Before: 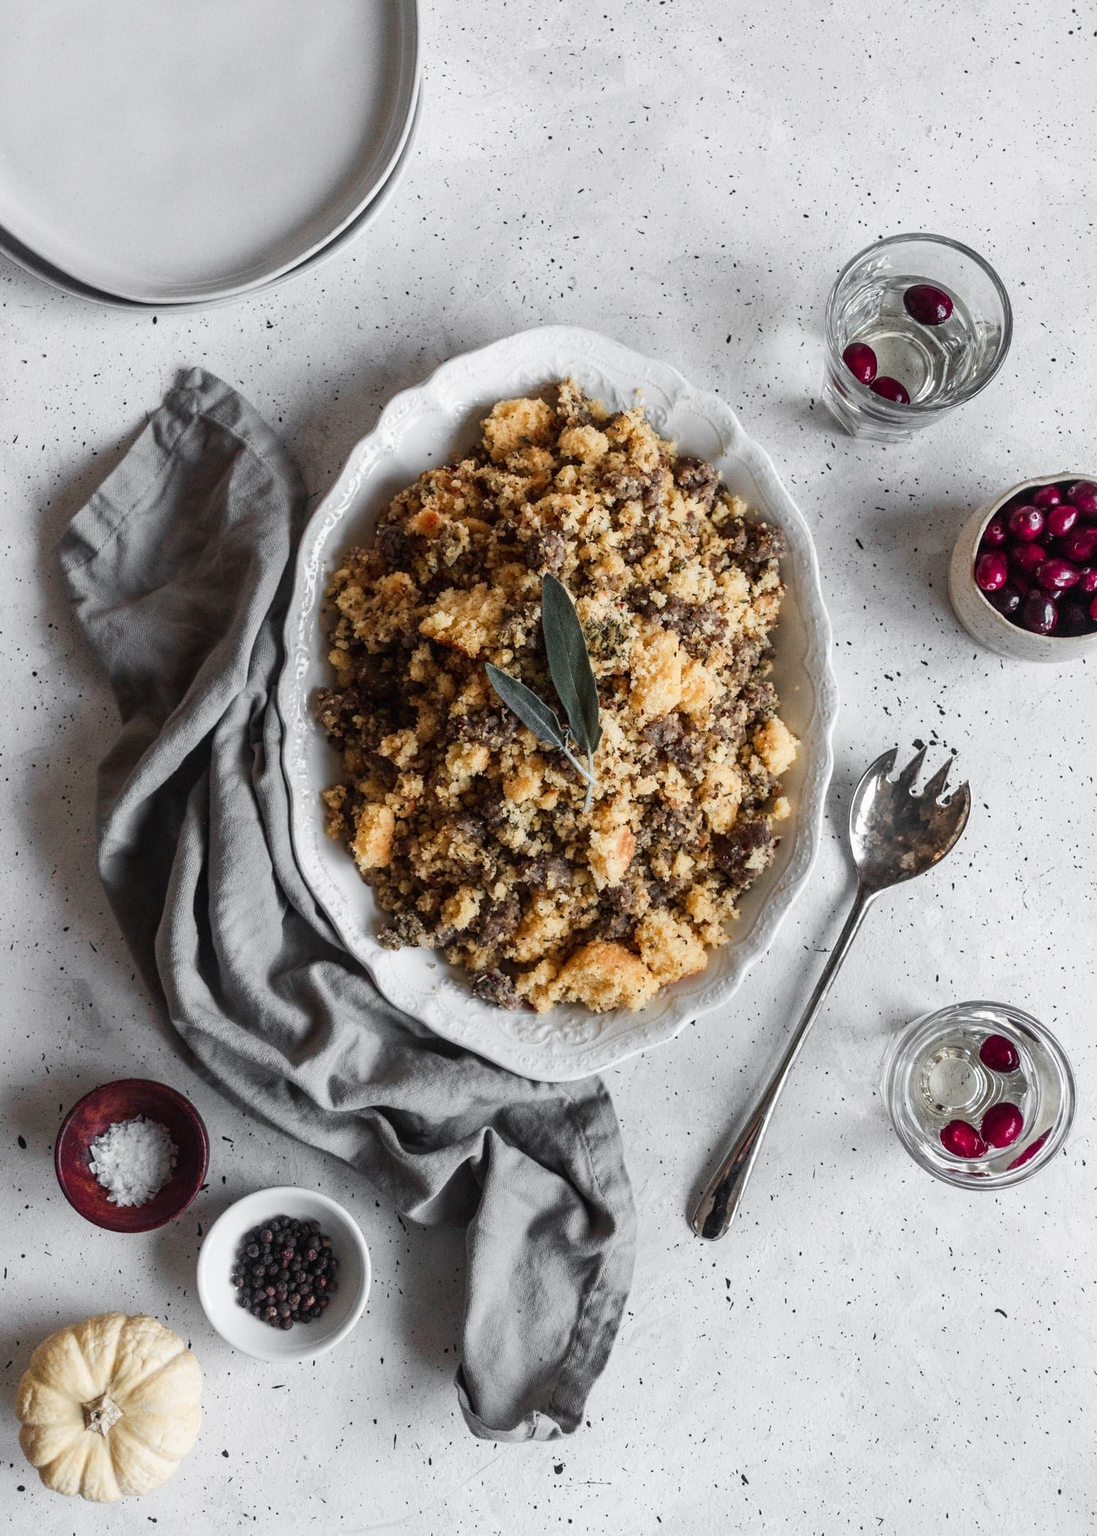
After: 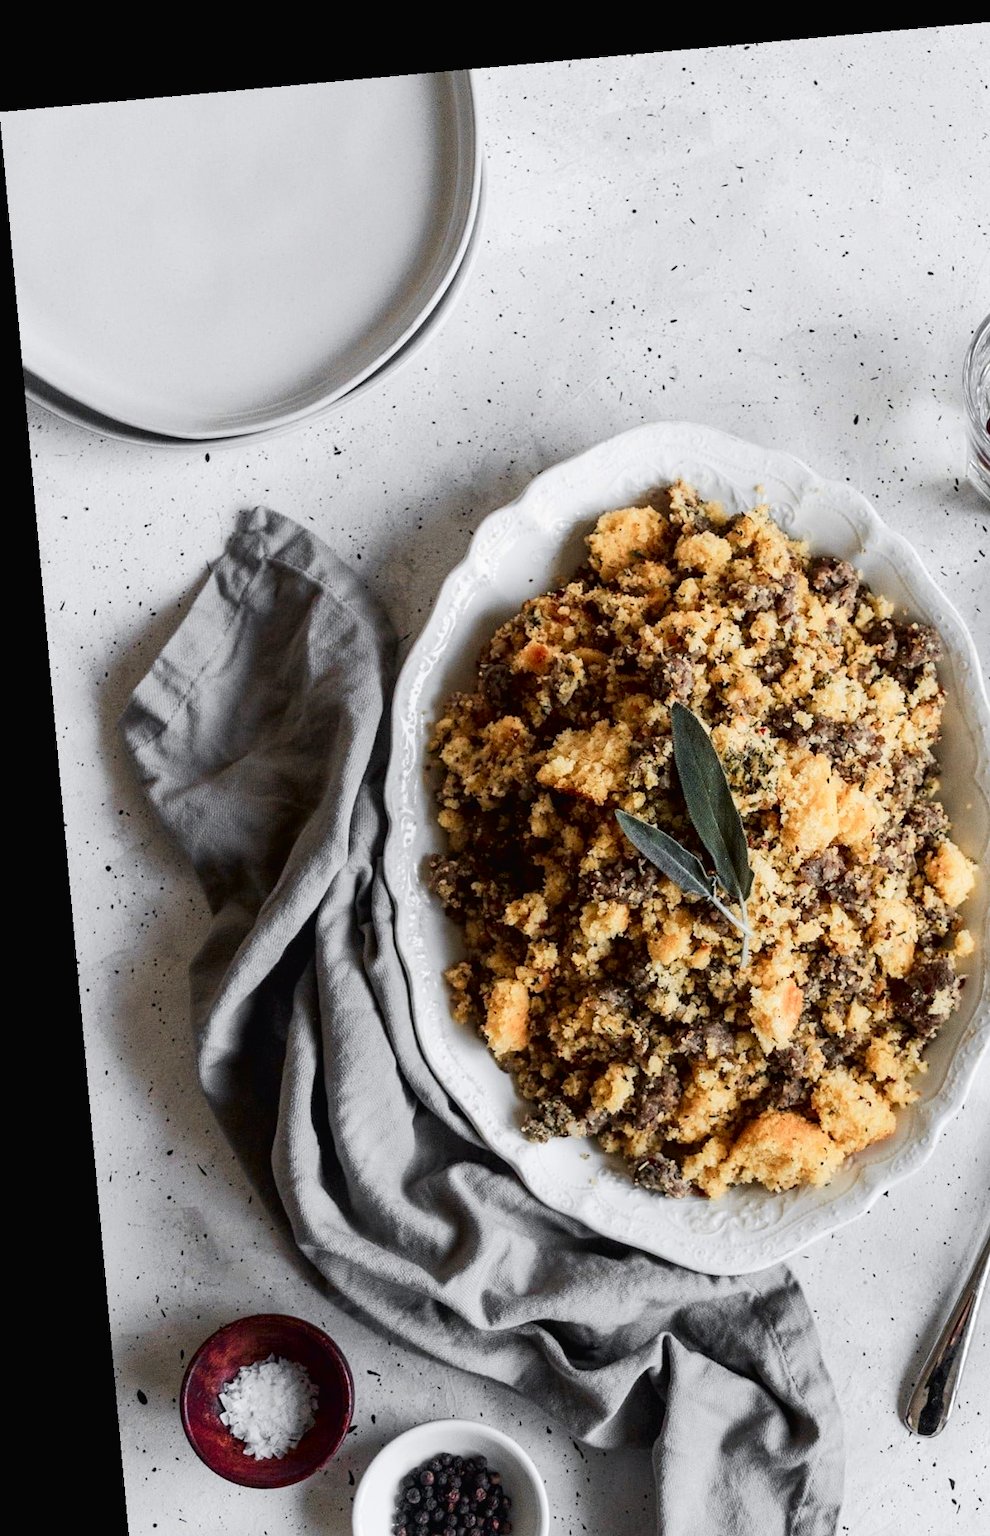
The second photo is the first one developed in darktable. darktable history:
crop: right 28.885%, bottom 16.626%
tone curve: curves: ch0 [(0, 0.013) (0.054, 0.018) (0.205, 0.191) (0.289, 0.292) (0.39, 0.424) (0.493, 0.551) (0.666, 0.743) (0.795, 0.841) (1, 0.998)]; ch1 [(0, 0) (0.385, 0.343) (0.439, 0.415) (0.494, 0.495) (0.501, 0.501) (0.51, 0.509) (0.548, 0.554) (0.586, 0.601) (0.66, 0.687) (0.783, 0.804) (1, 1)]; ch2 [(0, 0) (0.304, 0.31) (0.403, 0.399) (0.441, 0.428) (0.47, 0.469) (0.498, 0.496) (0.524, 0.538) (0.566, 0.579) (0.633, 0.665) (0.7, 0.711) (1, 1)], color space Lab, independent channels, preserve colors none
rotate and perspective: rotation -5.2°, automatic cropping off
